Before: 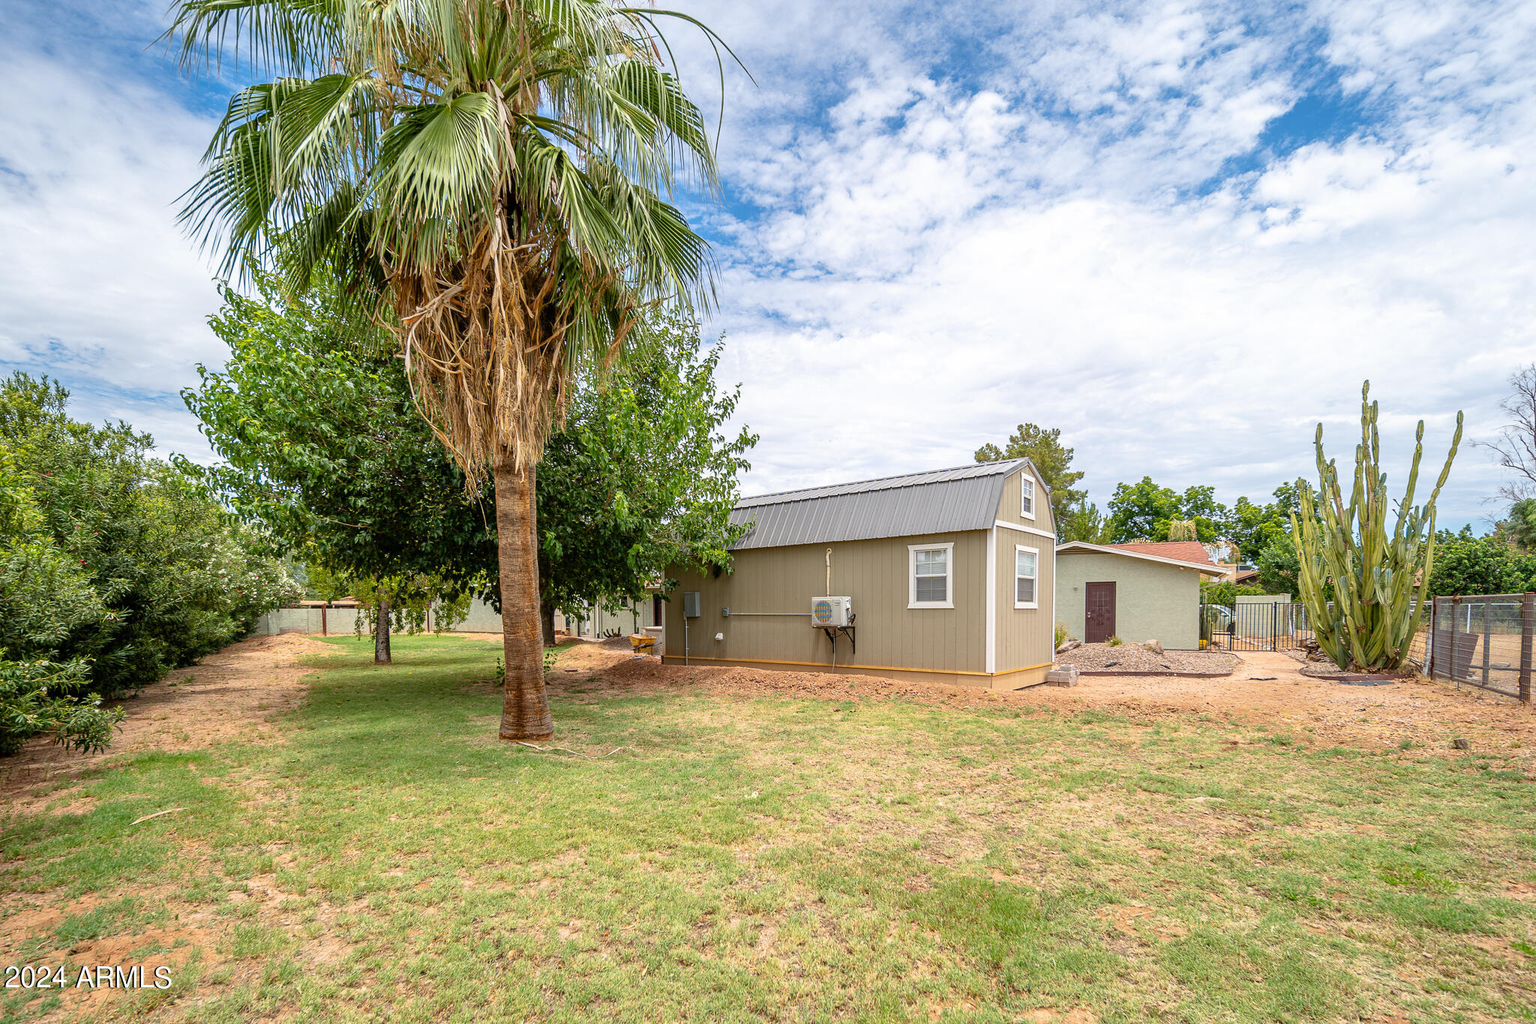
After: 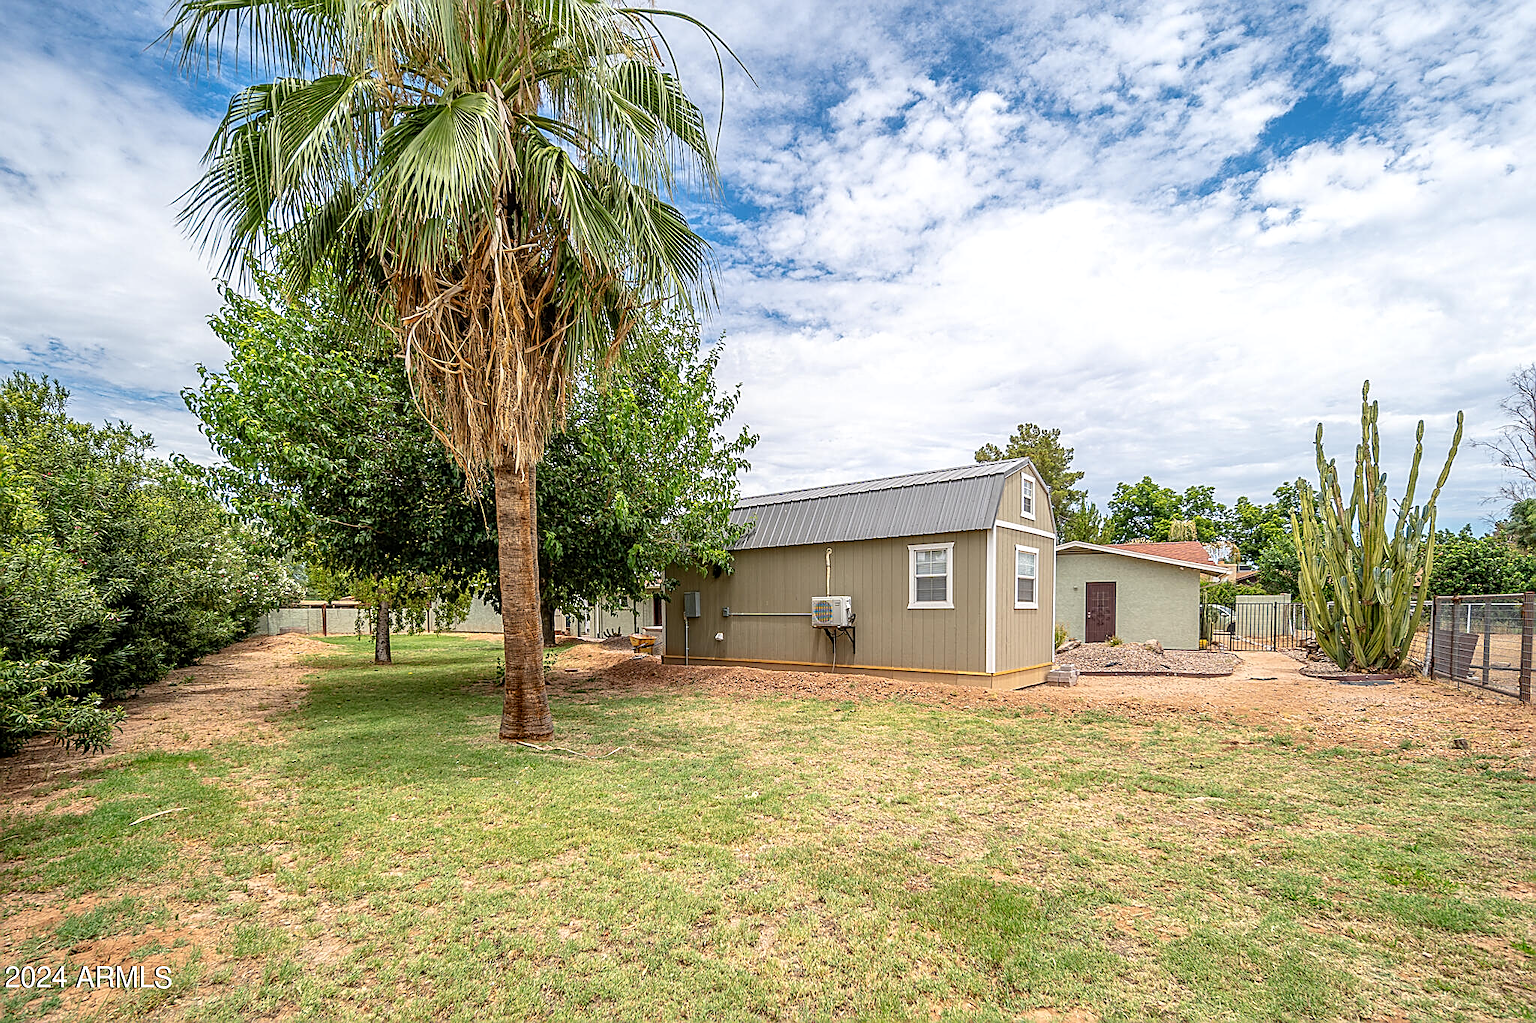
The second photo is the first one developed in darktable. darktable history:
local contrast: on, module defaults
sharpen: amount 0.892
